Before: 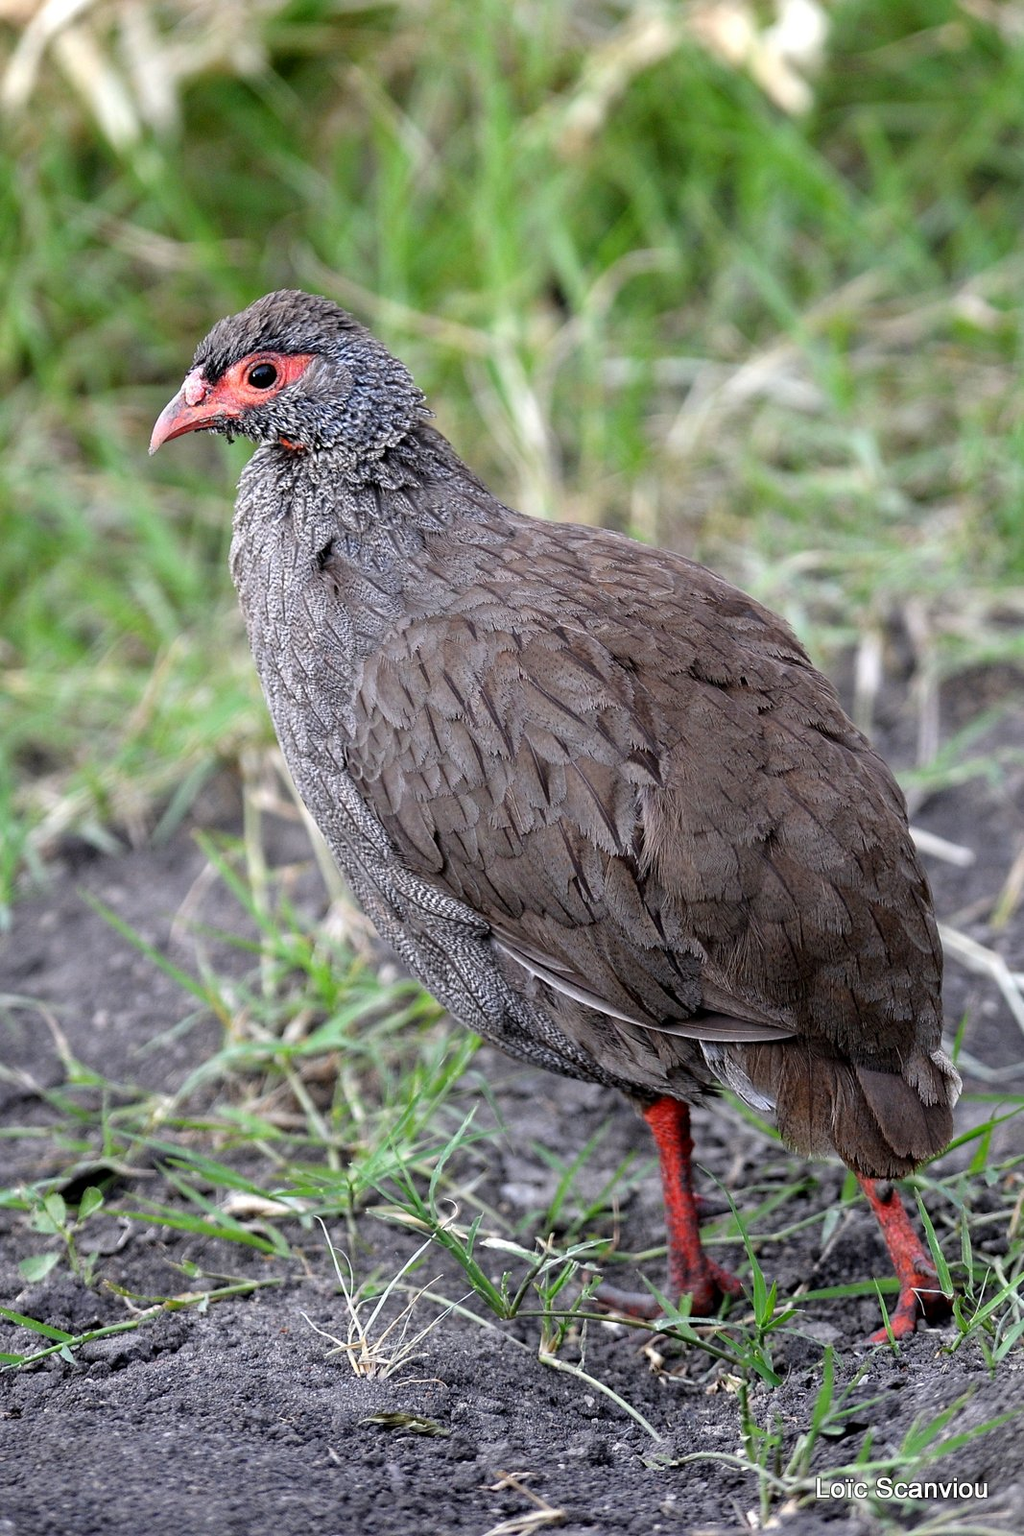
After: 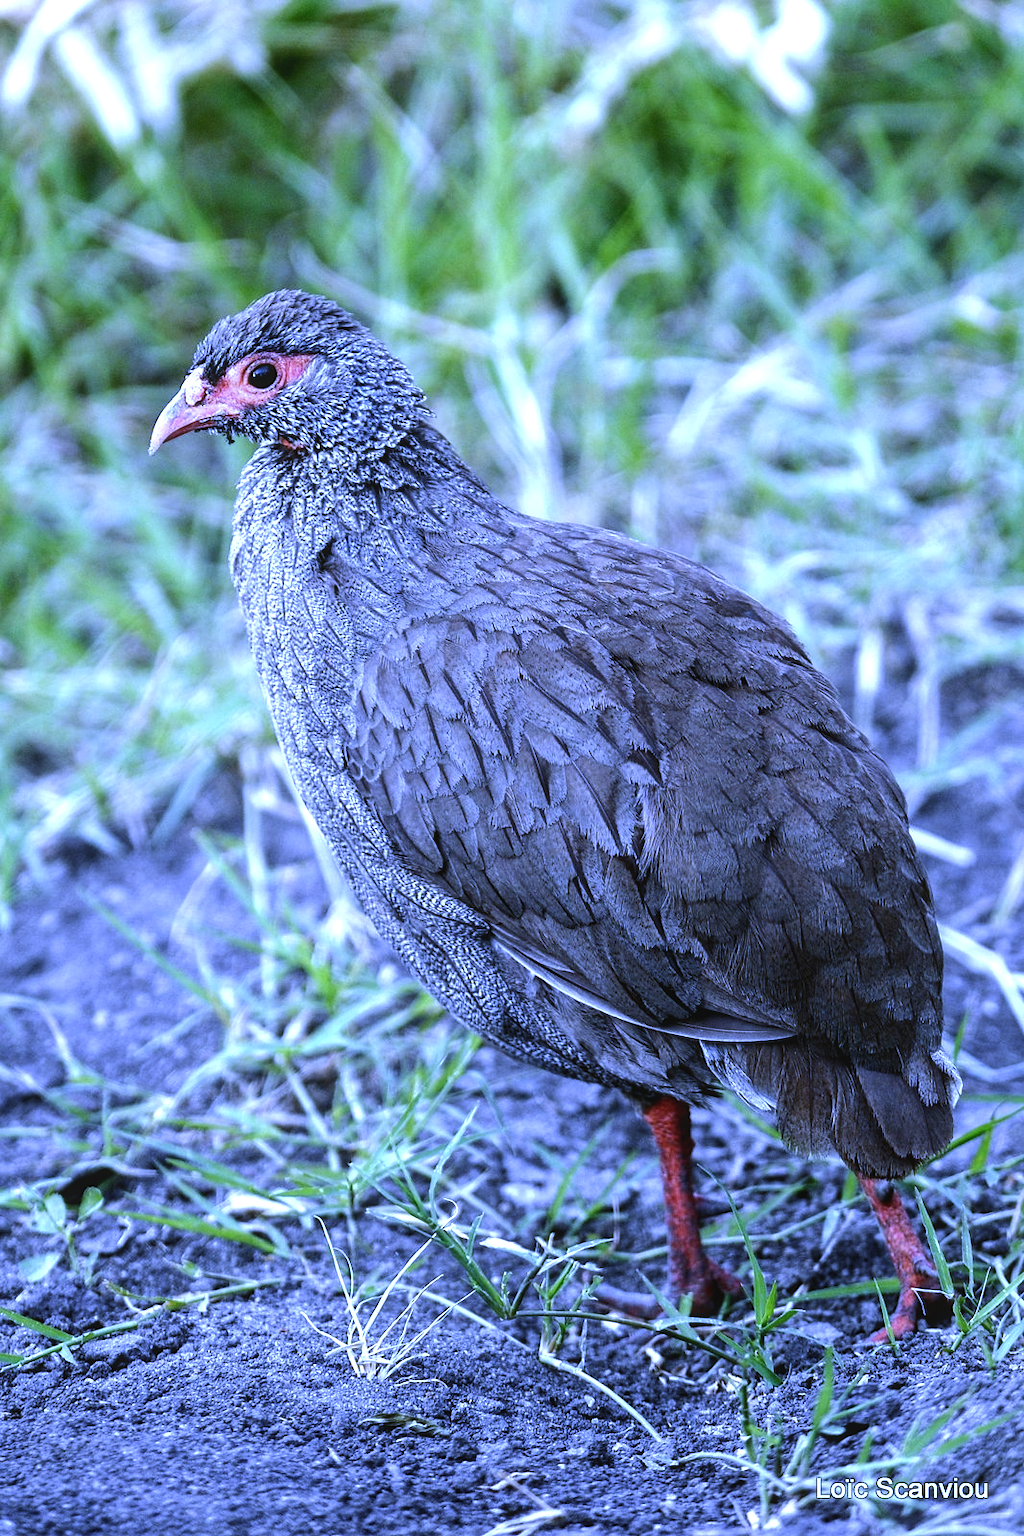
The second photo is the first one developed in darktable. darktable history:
local contrast: detail 110%
color balance rgb: shadows lift › chroma 2%, shadows lift › hue 135.47°, highlights gain › chroma 2%, highlights gain › hue 291.01°, global offset › luminance 0.5%, perceptual saturation grading › global saturation -10.8%, perceptual saturation grading › highlights -26.83%, perceptual saturation grading › shadows 21.25%, perceptual brilliance grading › highlights 17.77%, perceptual brilliance grading › mid-tones 31.71%, perceptual brilliance grading › shadows -31.01%, global vibrance 24.91%
white balance: red 0.766, blue 1.537
